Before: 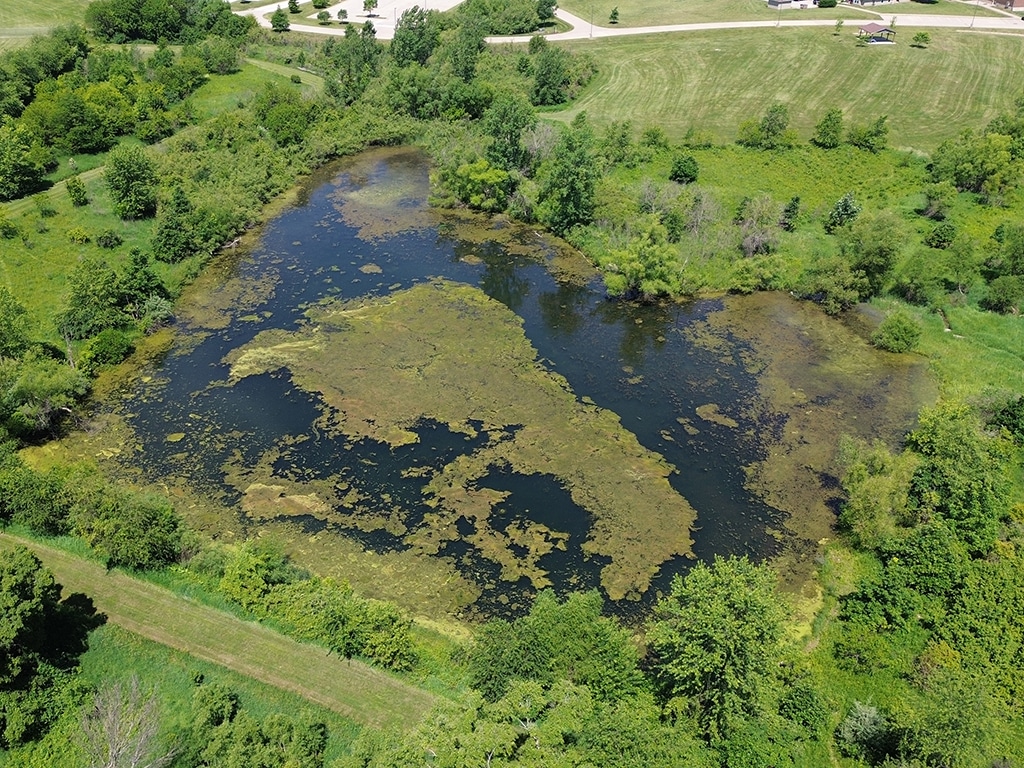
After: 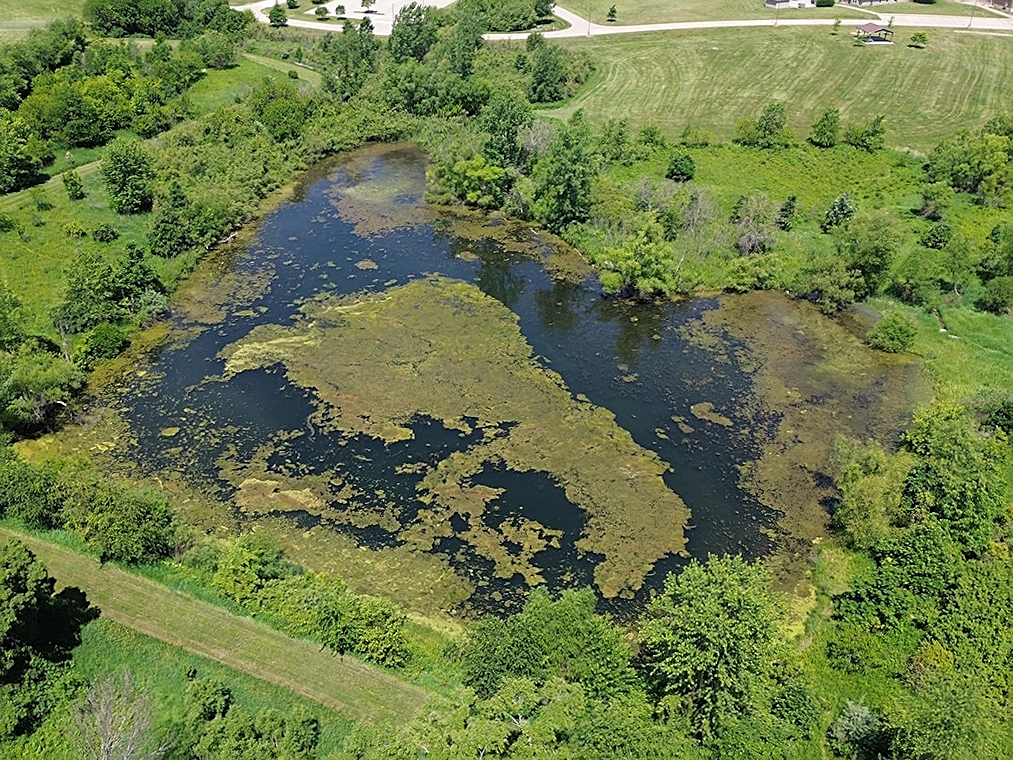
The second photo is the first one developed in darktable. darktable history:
crop and rotate: angle -0.437°
sharpen: on, module defaults
